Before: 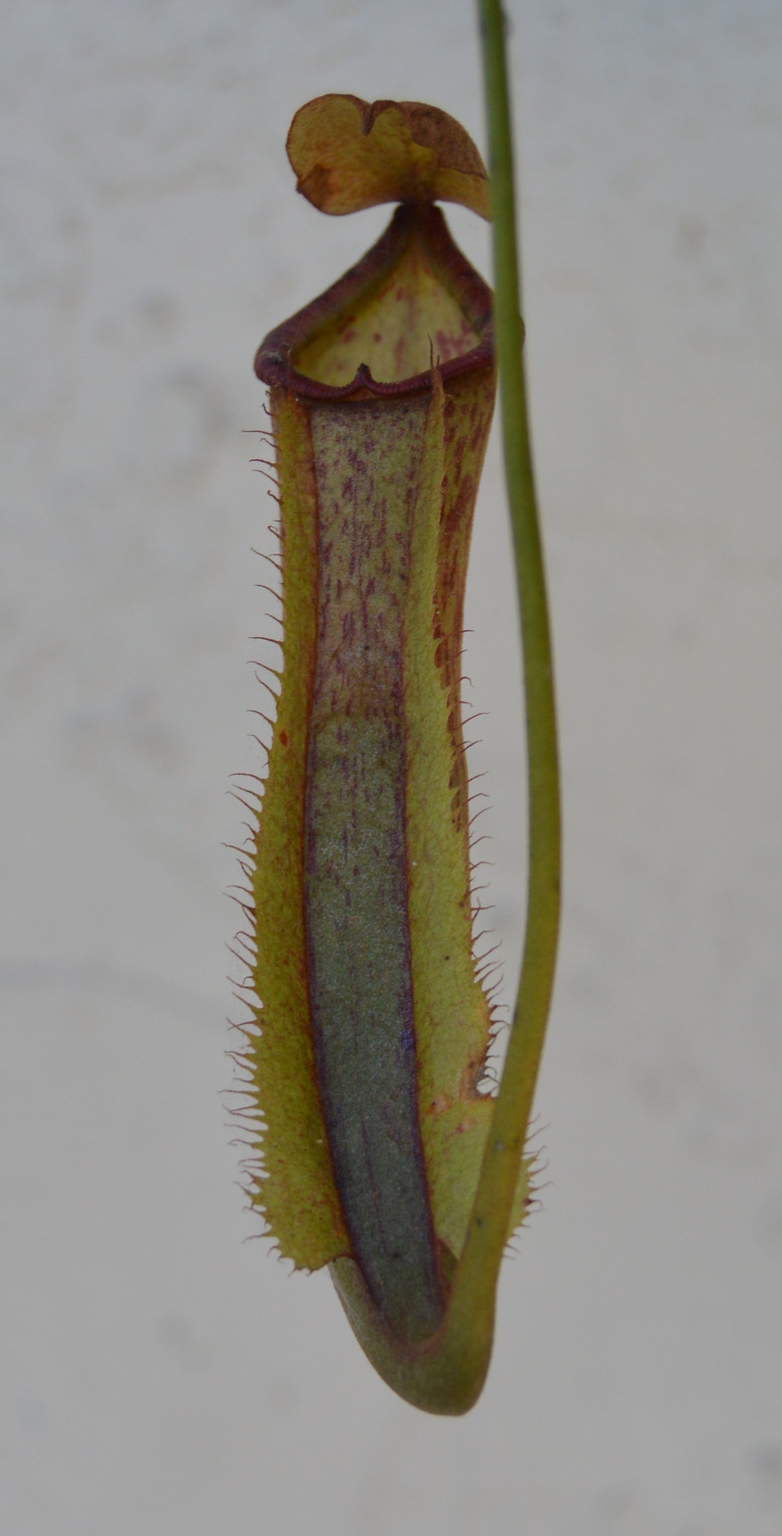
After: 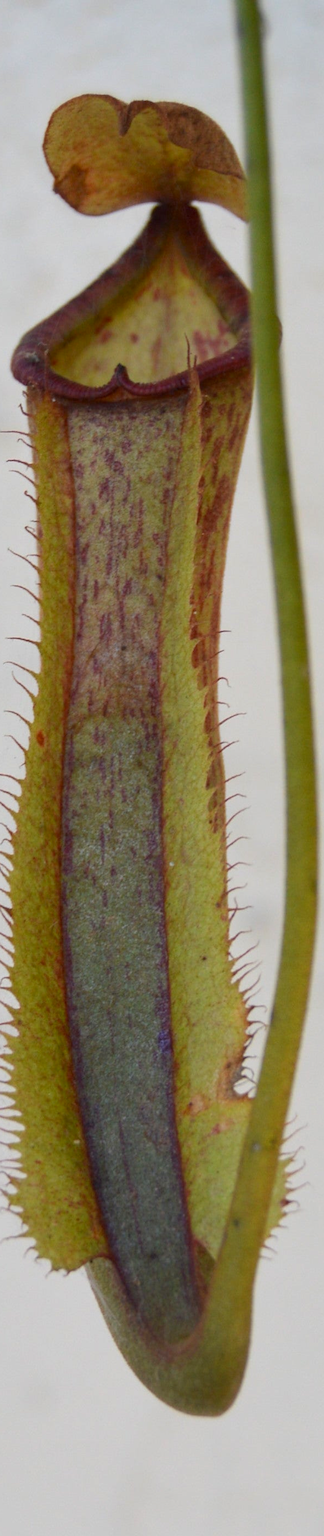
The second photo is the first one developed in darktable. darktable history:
crop: left 31.116%, right 27.405%
exposure: black level correction 0.001, exposure 0.676 EV, compensate highlight preservation false
